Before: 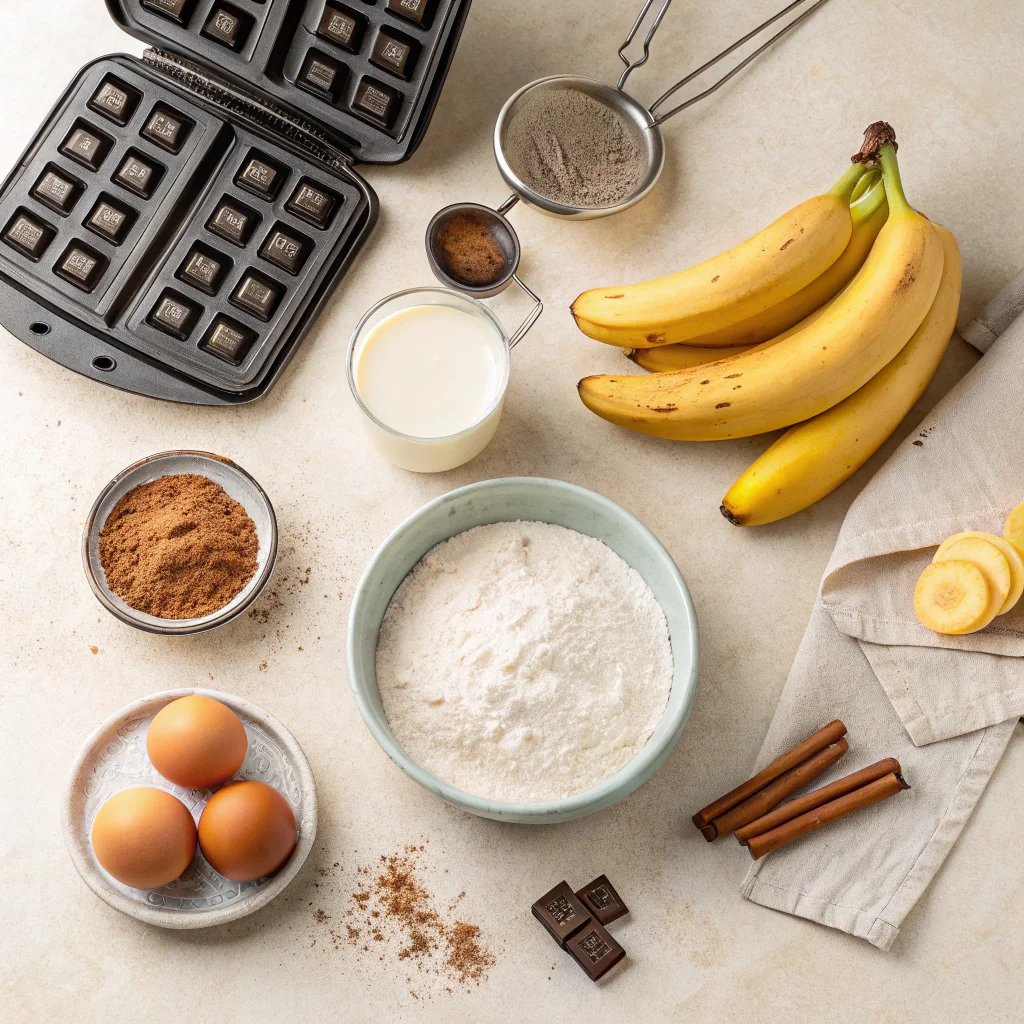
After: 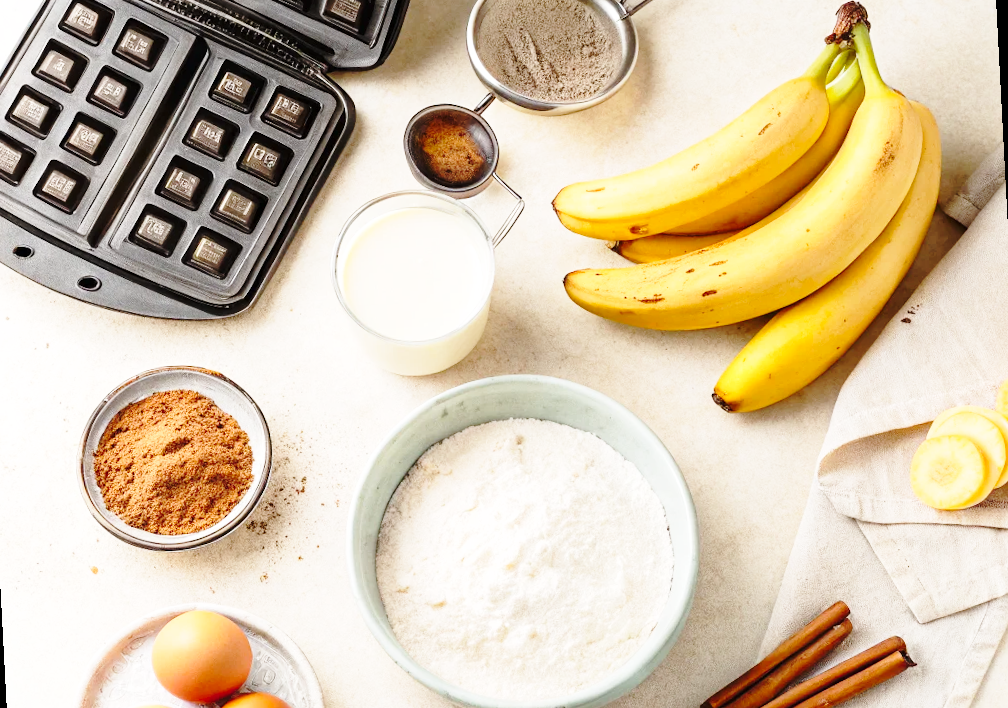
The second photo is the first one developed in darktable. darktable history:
base curve: curves: ch0 [(0, 0) (0.032, 0.037) (0.105, 0.228) (0.435, 0.76) (0.856, 0.983) (1, 1)], preserve colors none
tone equalizer: on, module defaults
rotate and perspective: rotation -3°, crop left 0.031, crop right 0.968, crop top 0.07, crop bottom 0.93
crop: top 5.667%, bottom 17.637%
